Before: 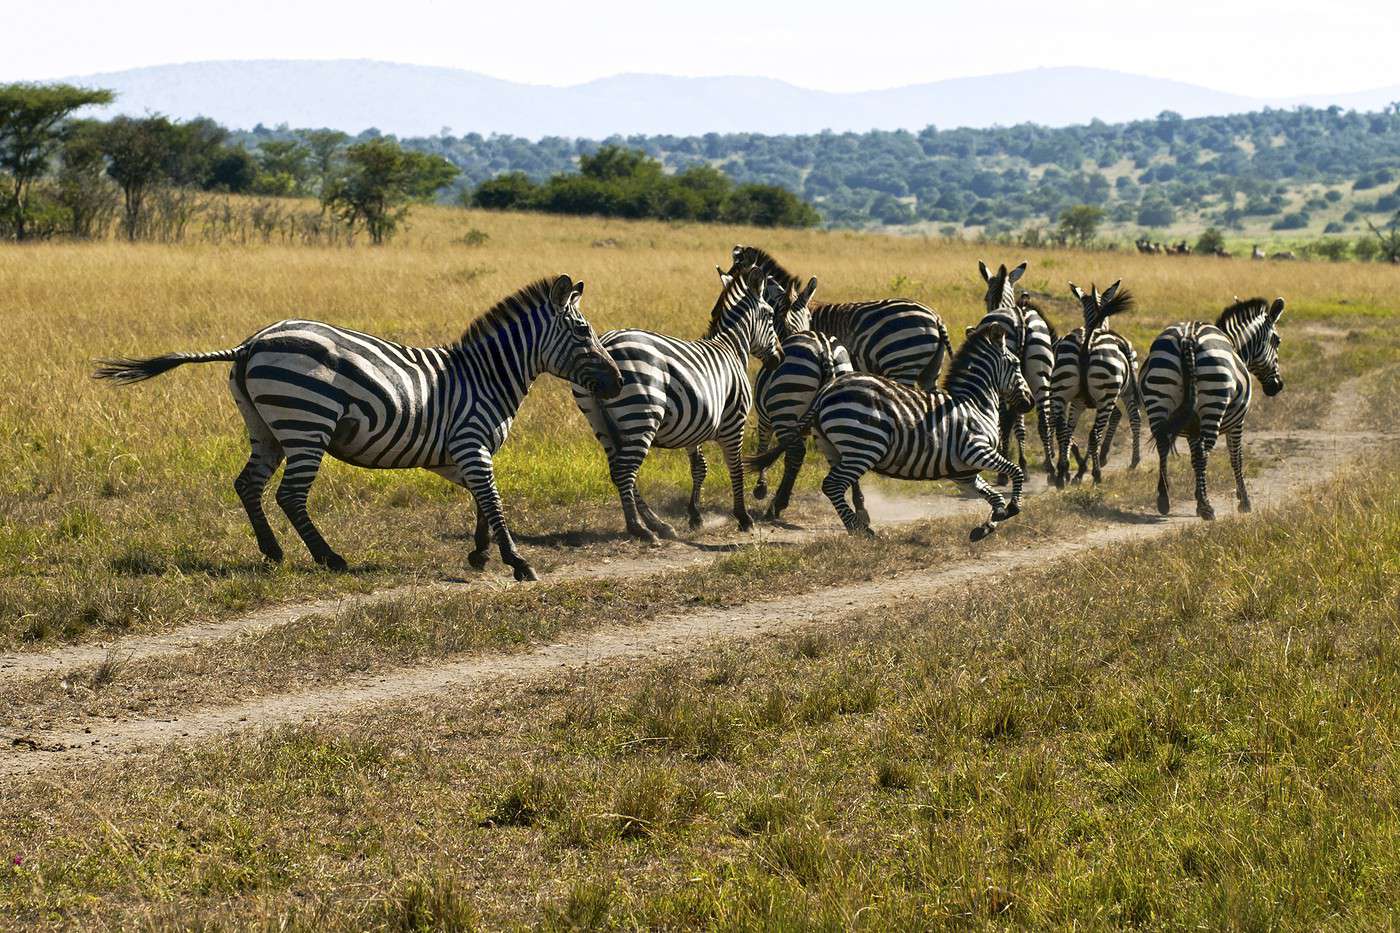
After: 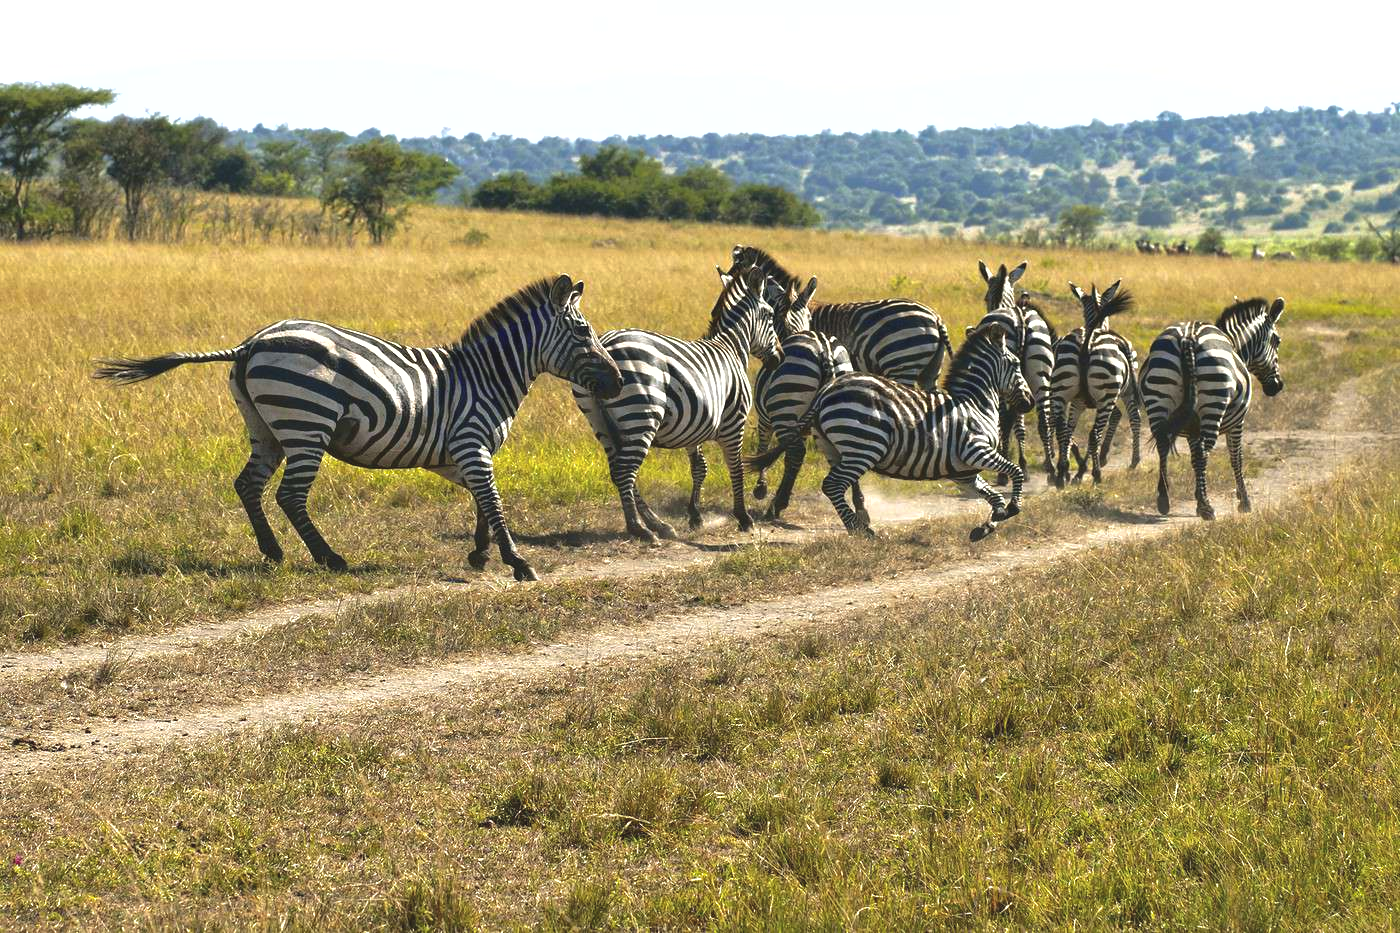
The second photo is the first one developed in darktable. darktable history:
exposure: black level correction -0.005, exposure 0.622 EV, compensate highlight preservation false
shadows and highlights: shadows 30
